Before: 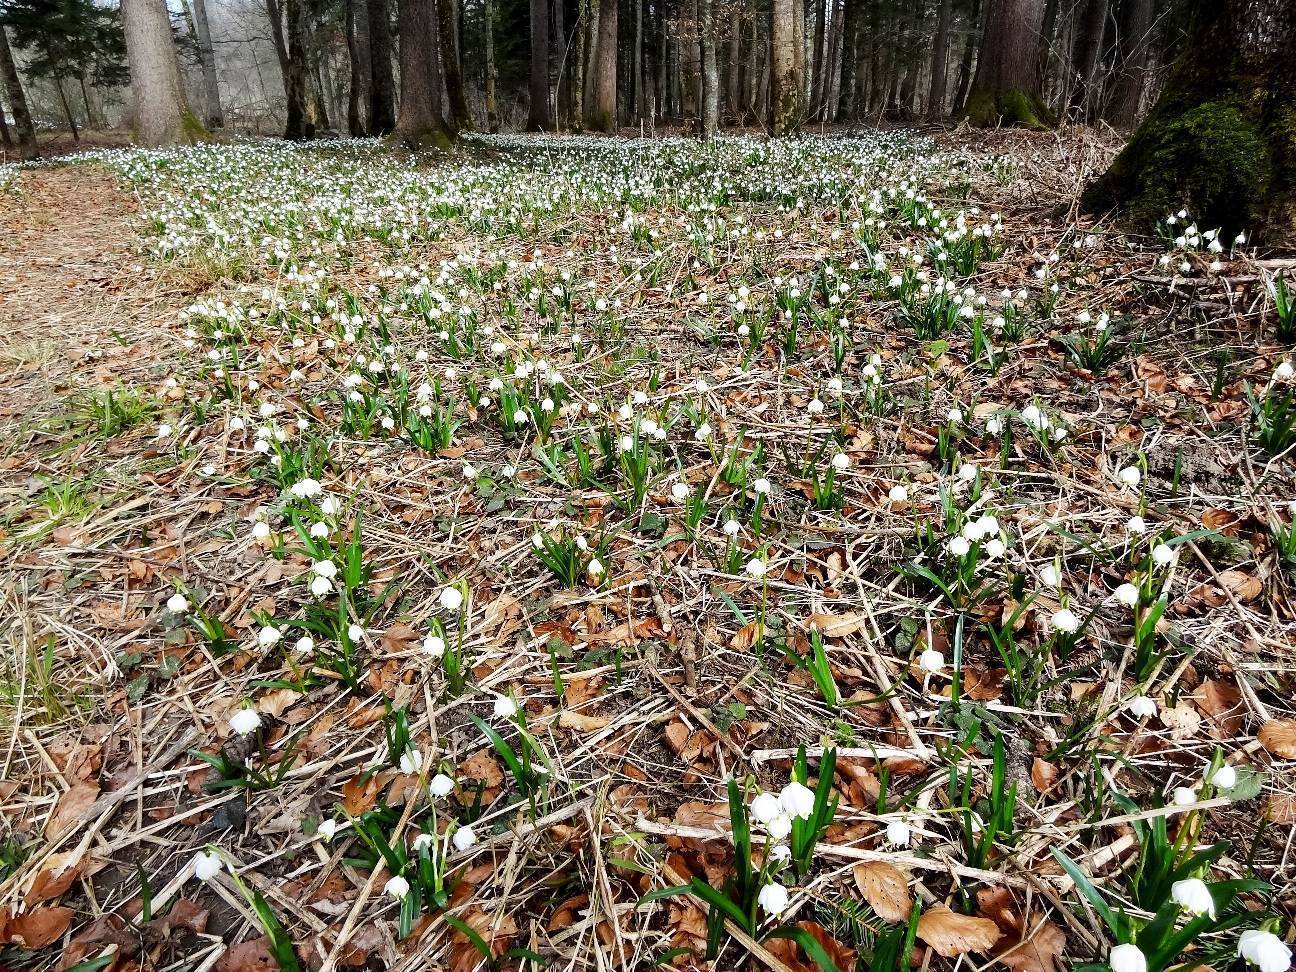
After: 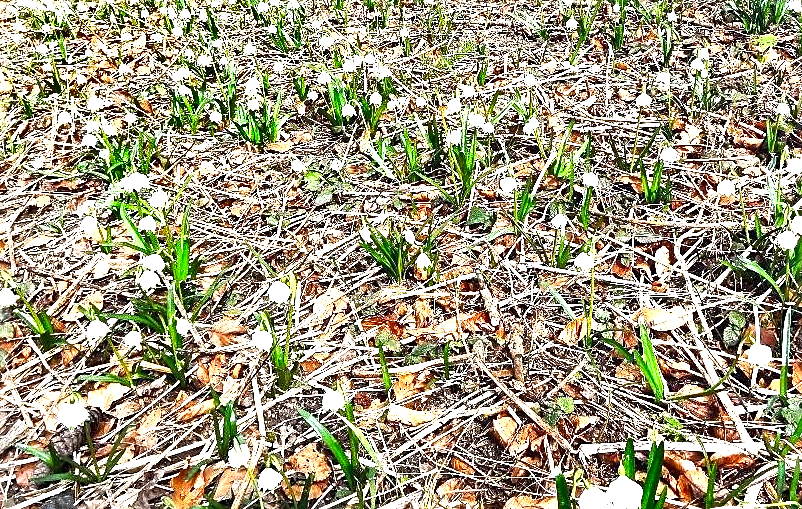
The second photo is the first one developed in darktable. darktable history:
sharpen: on, module defaults
crop: left 13.319%, top 31.559%, right 24.77%, bottom 16.072%
exposure: black level correction 0, exposure 1.602 EV, compensate highlight preservation false
shadows and highlights: low approximation 0.01, soften with gaussian
